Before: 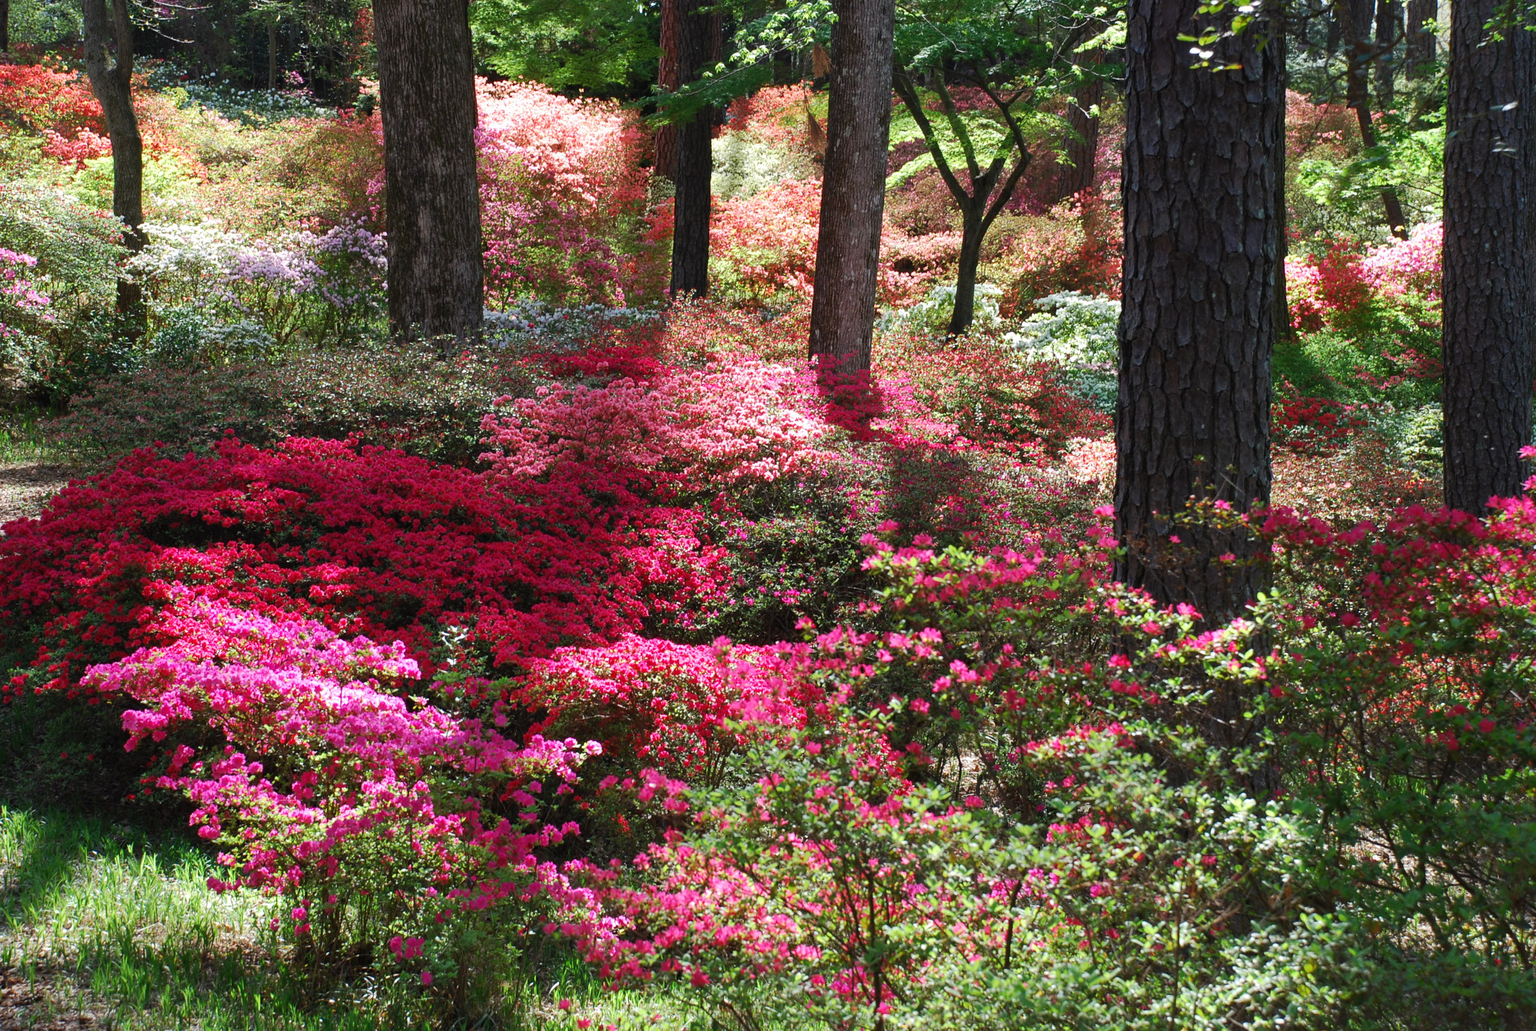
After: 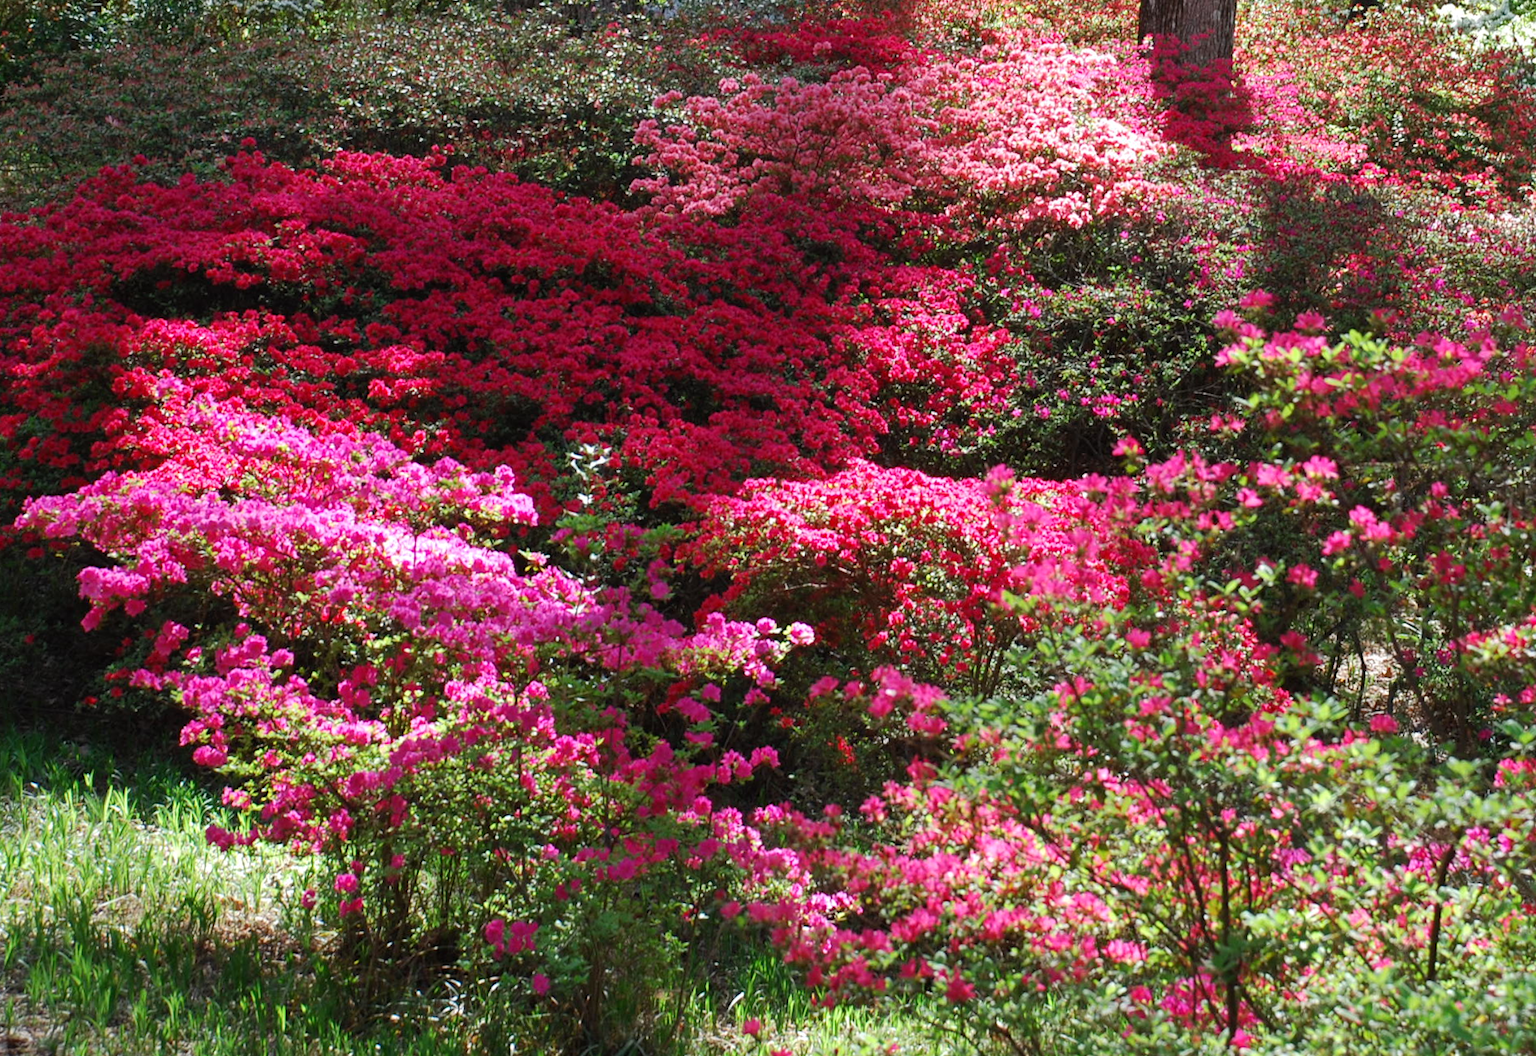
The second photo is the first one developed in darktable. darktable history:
tone equalizer: on, module defaults
crop and rotate: angle -0.701°, left 3.651%, top 31.96%, right 29.968%
